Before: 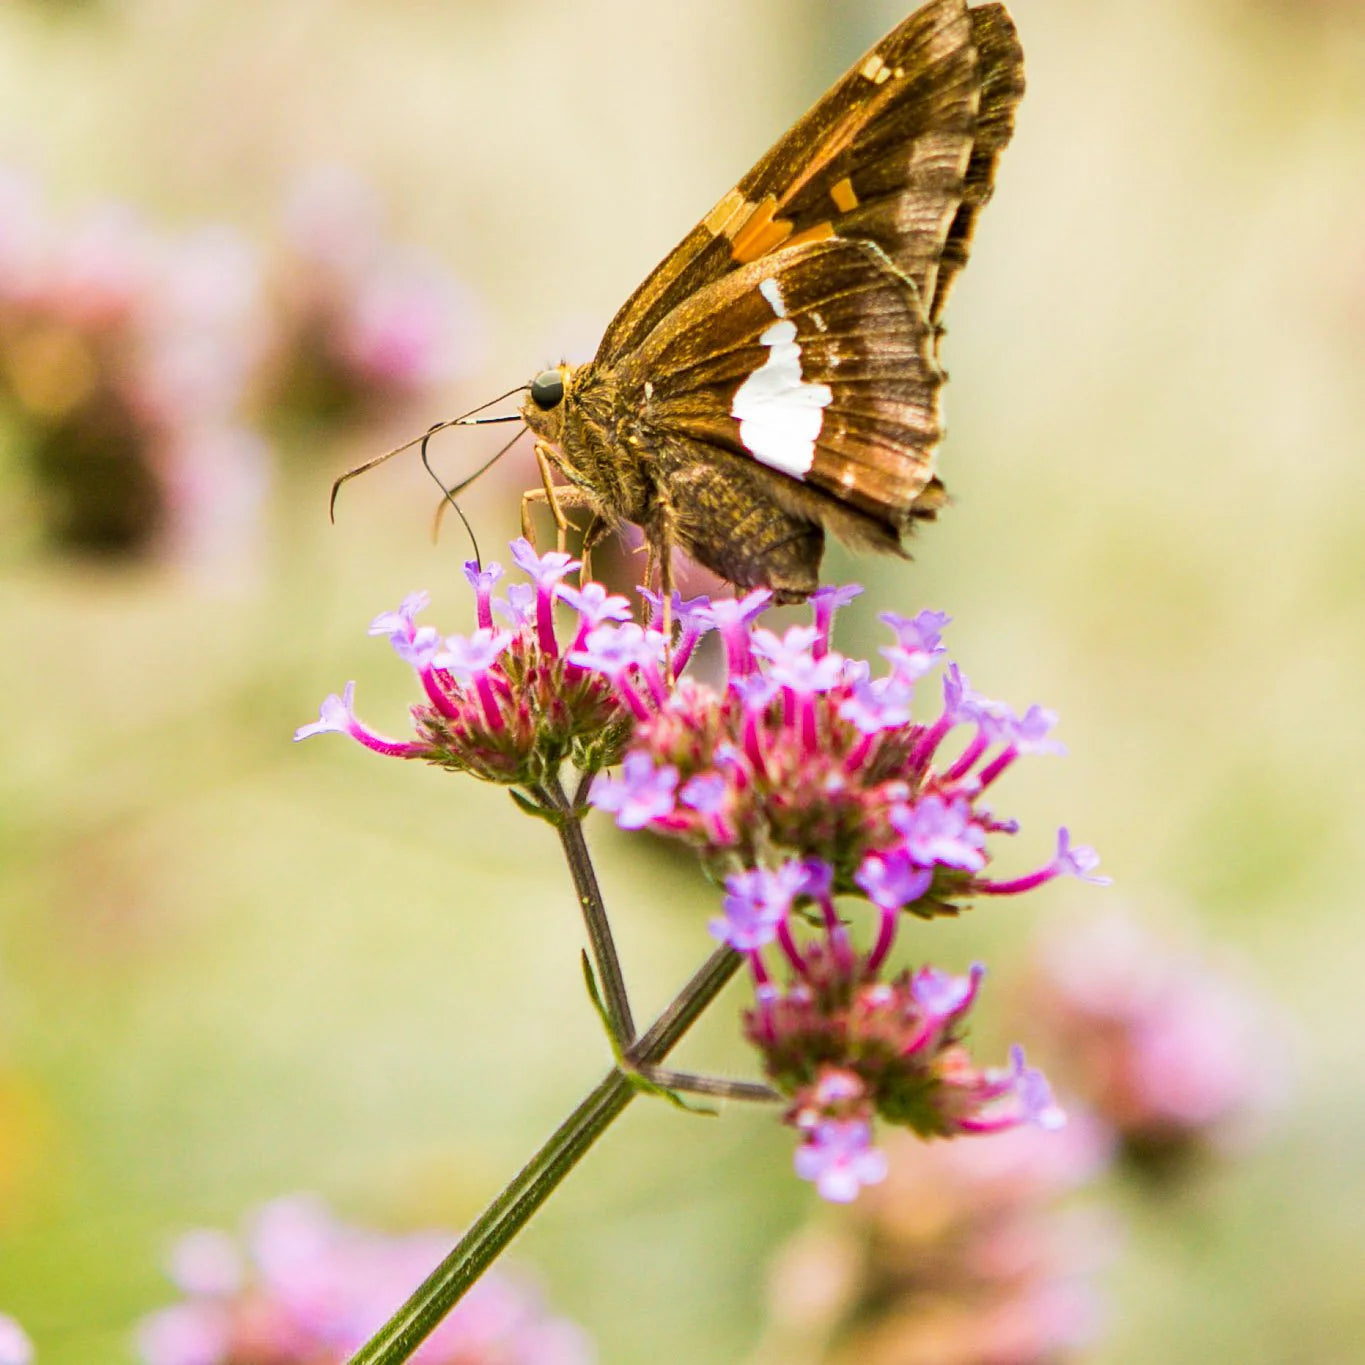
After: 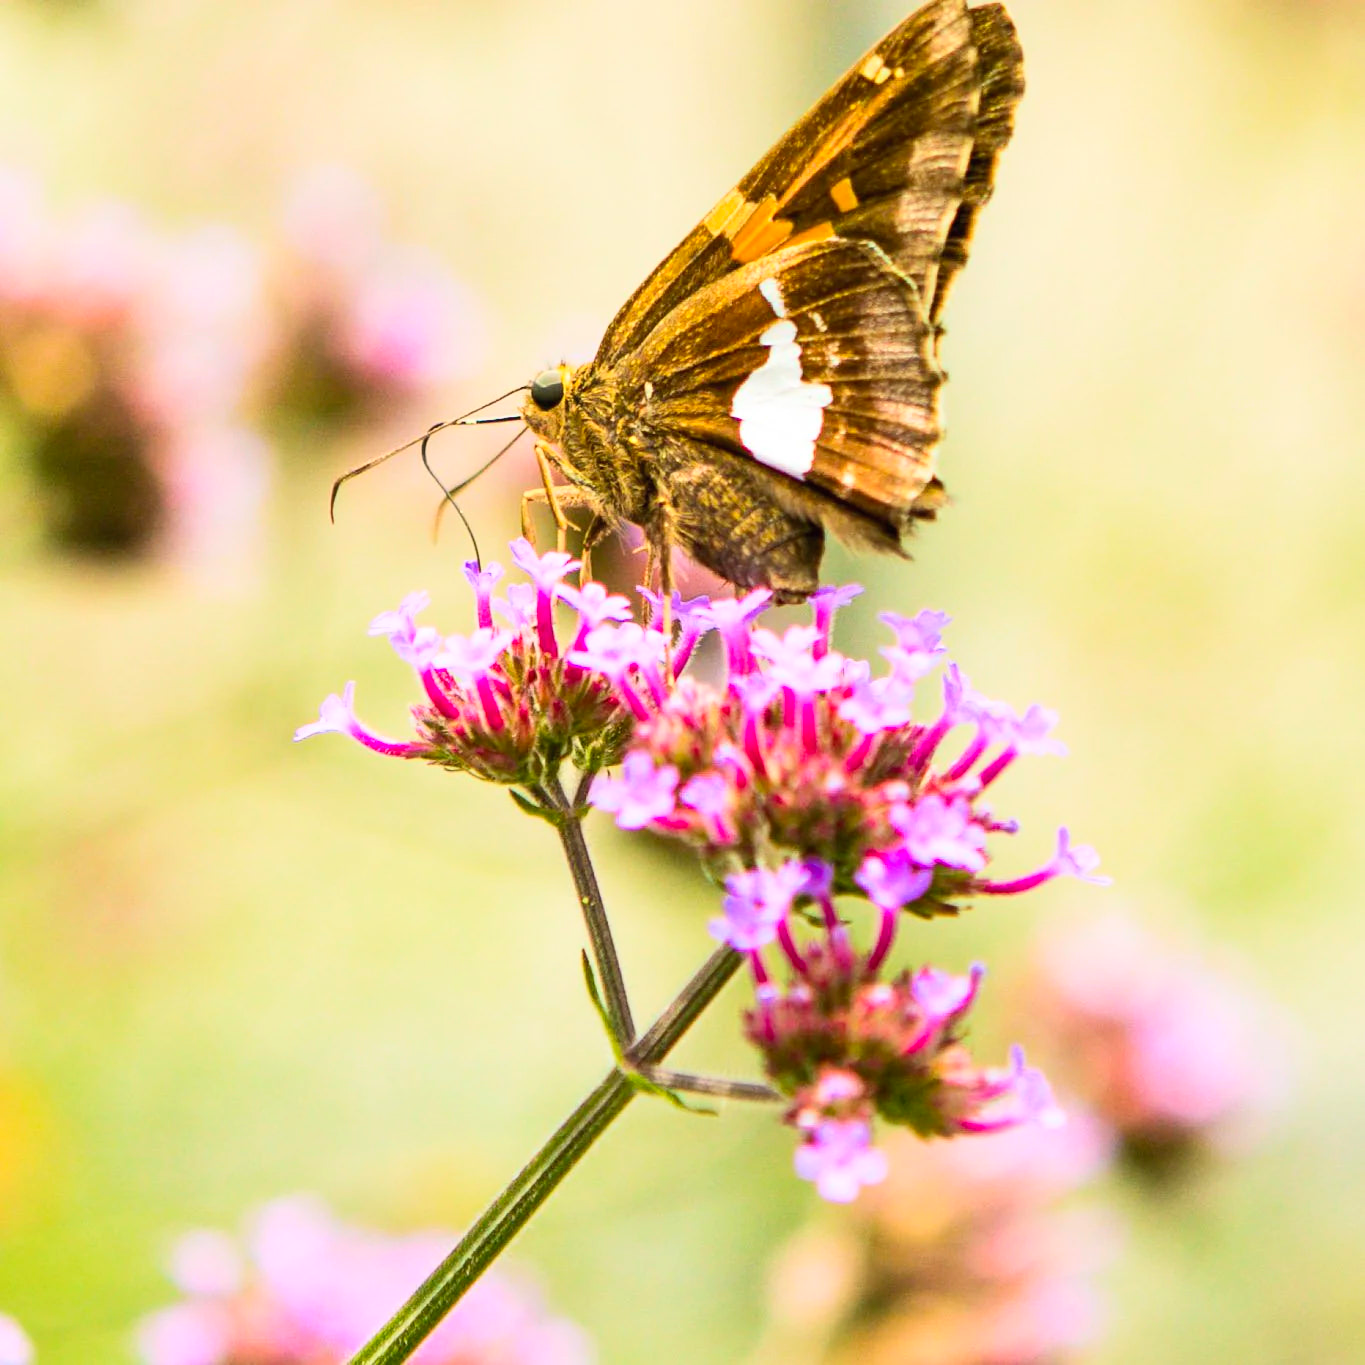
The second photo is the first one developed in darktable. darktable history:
contrast brightness saturation: contrast 0.198, brightness 0.155, saturation 0.22
